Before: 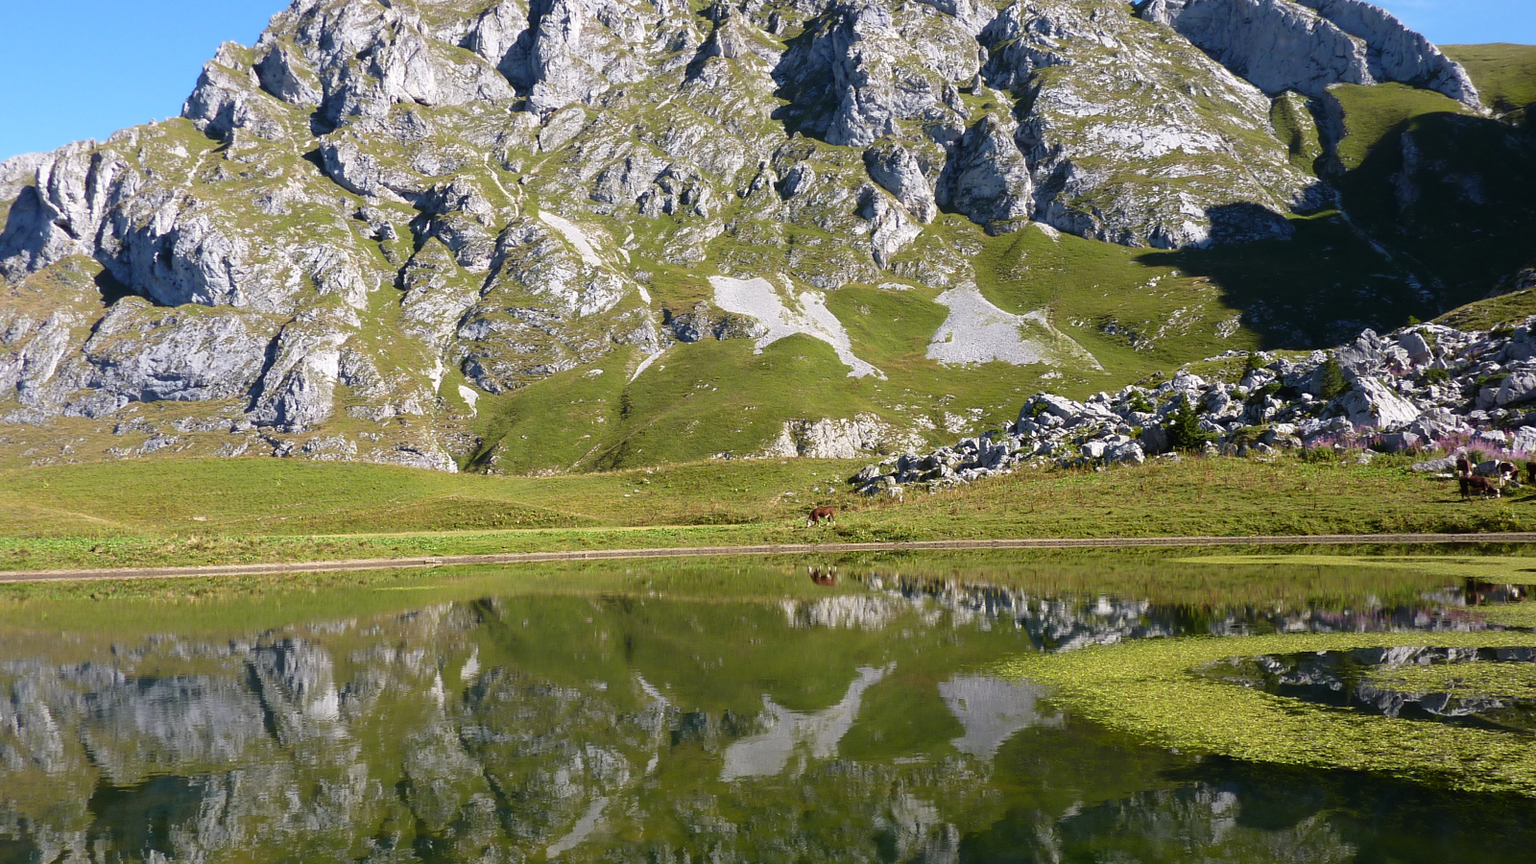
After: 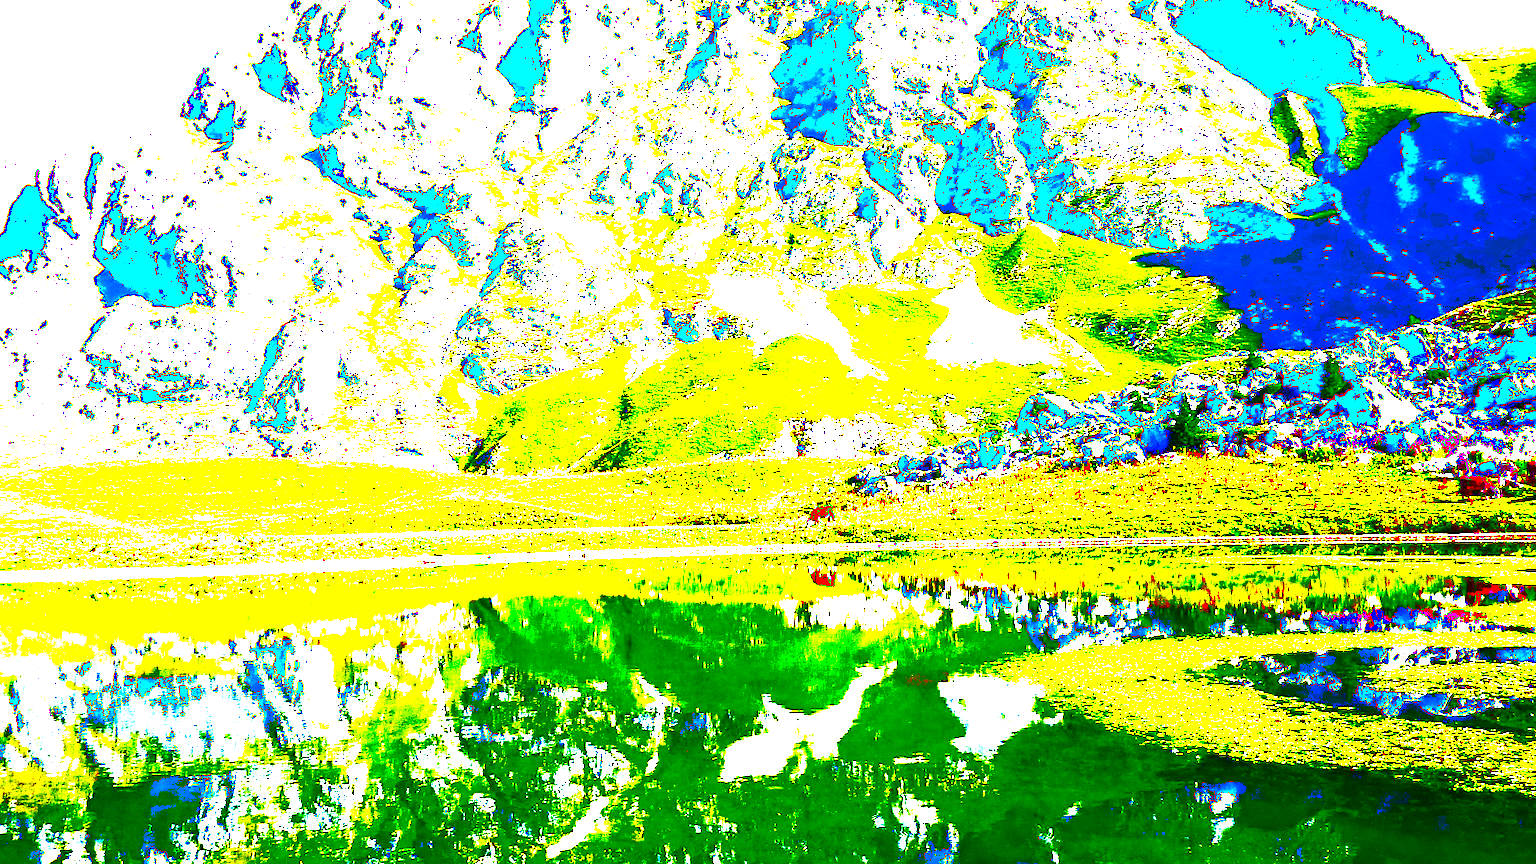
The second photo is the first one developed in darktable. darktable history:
exposure: black level correction 0.1, exposure 3 EV, compensate highlight preservation false
white balance: red 0.931, blue 1.11
contrast brightness saturation: contrast 0.03, brightness -0.04
